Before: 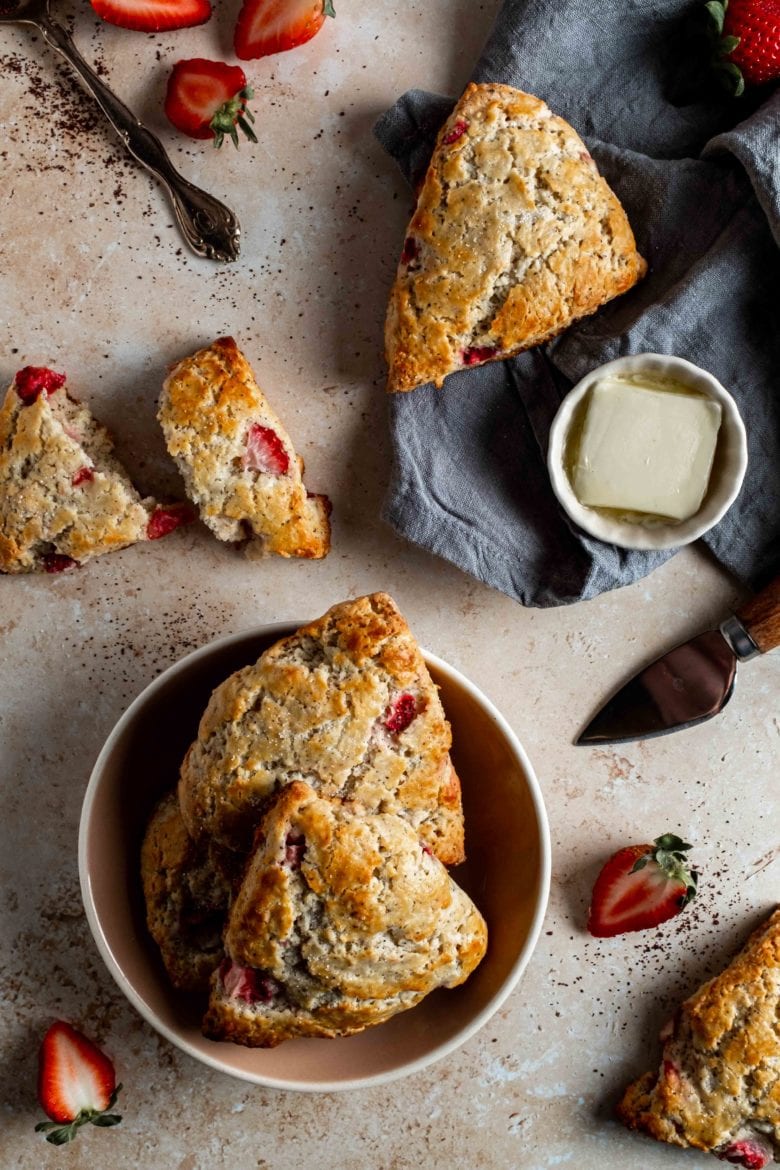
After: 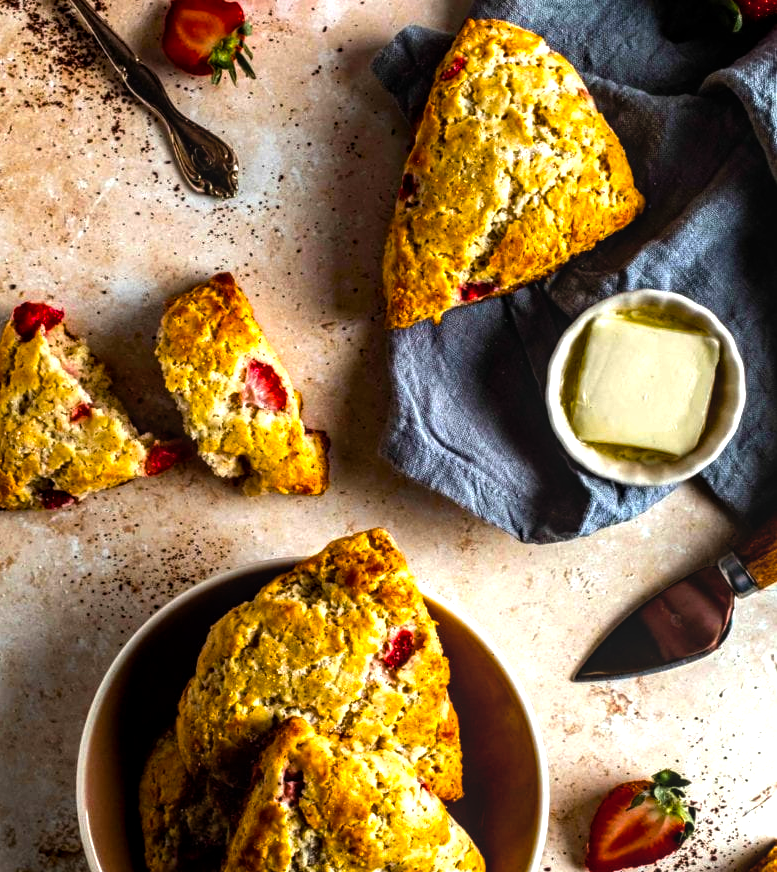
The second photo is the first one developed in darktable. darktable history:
crop: left 0.276%, top 5.519%, bottom 19.873%
local contrast: on, module defaults
color balance rgb: linear chroma grading › global chroma 25.394%, perceptual saturation grading › global saturation 25.668%, perceptual brilliance grading › global brilliance -4.917%, perceptual brilliance grading › highlights 24.393%, perceptual brilliance grading › mid-tones 7.189%, perceptual brilliance grading › shadows -4.592%, global vibrance 30.486%, contrast 10.016%
